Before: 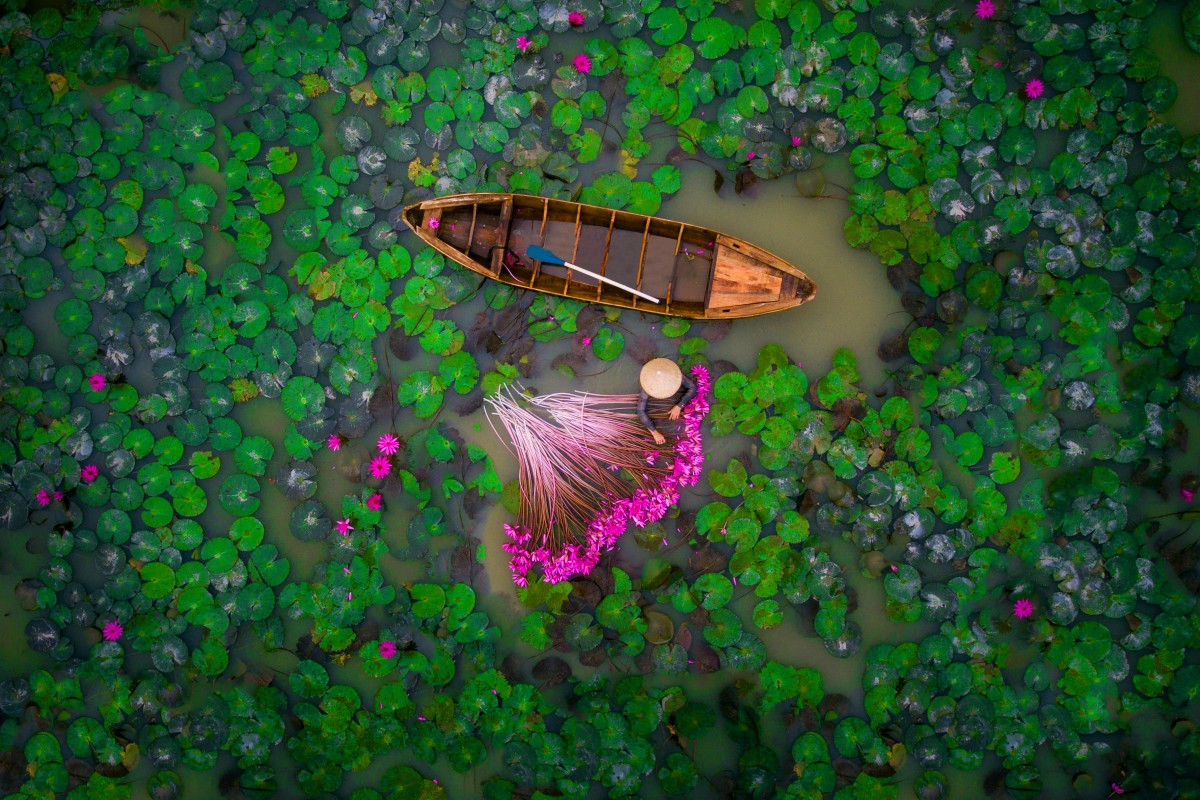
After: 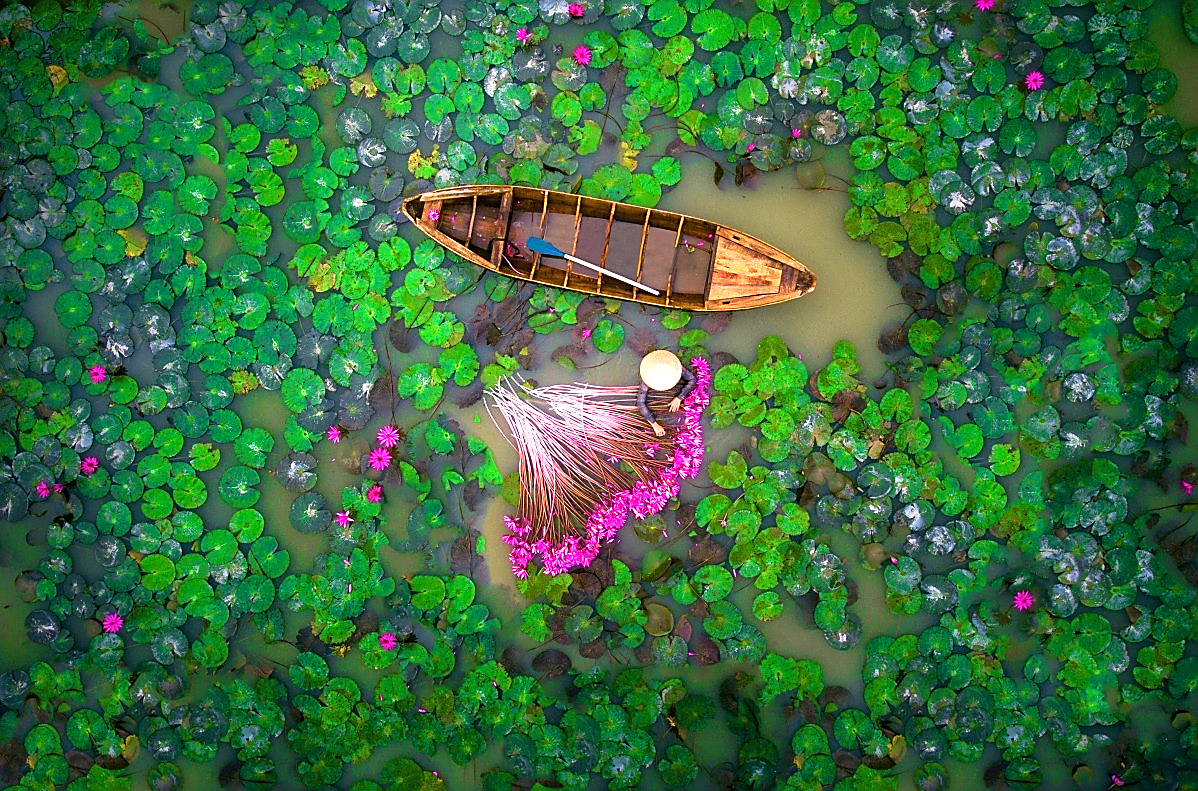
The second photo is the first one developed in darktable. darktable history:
sharpen: radius 1.35, amount 1.261, threshold 0.766
shadows and highlights: shadows -1.71, highlights 38.14
exposure: black level correction 0, exposure 0.948 EV, compensate exposure bias true, compensate highlight preservation false
crop: top 1.069%, right 0.112%
velvia: strength 16.58%
